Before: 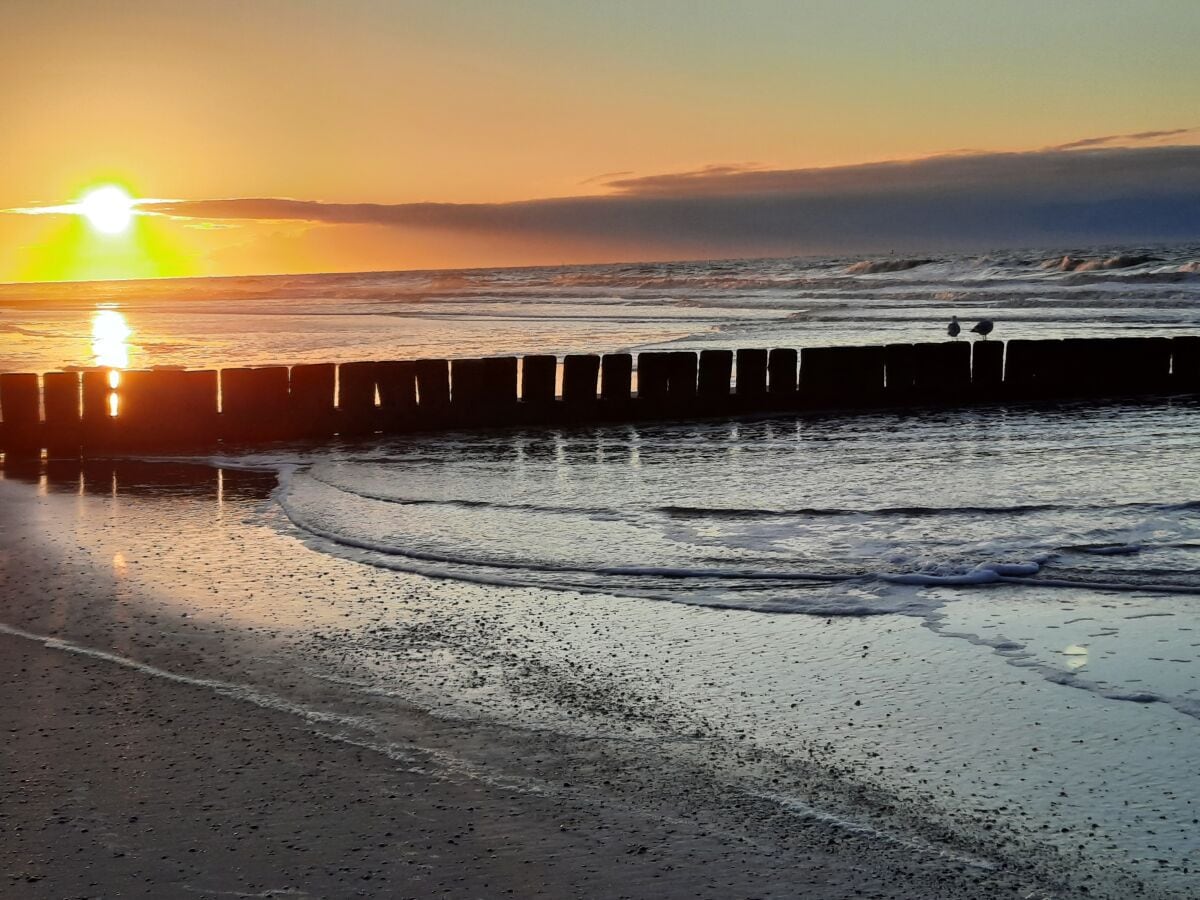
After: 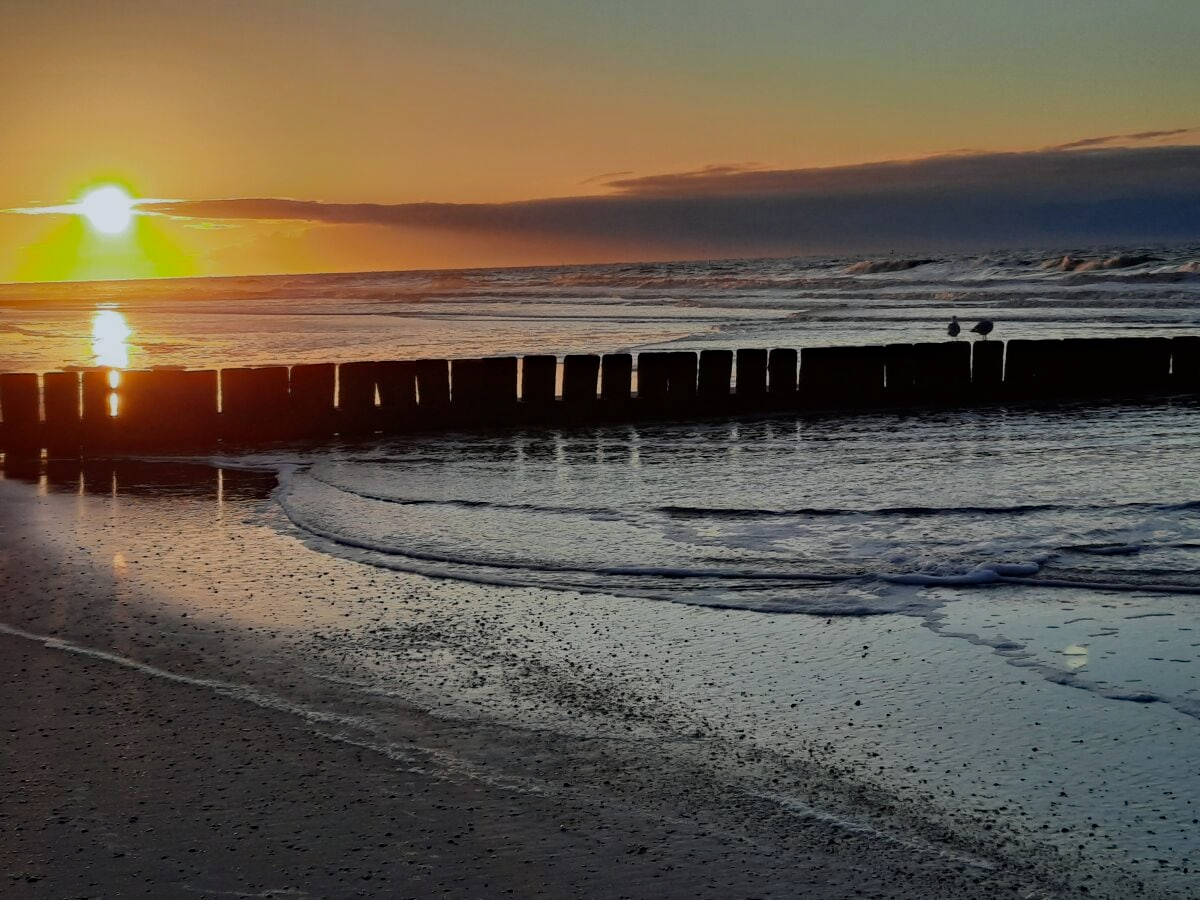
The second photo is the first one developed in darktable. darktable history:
contrast equalizer: octaves 7, y [[0.5, 0.5, 0.472, 0.5, 0.5, 0.5], [0.5 ×6], [0.5 ×6], [0 ×6], [0 ×6]], mix 0.305
exposure: black level correction 0, exposure -0.714 EV, compensate highlight preservation false
haze removal: compatibility mode true, adaptive false
